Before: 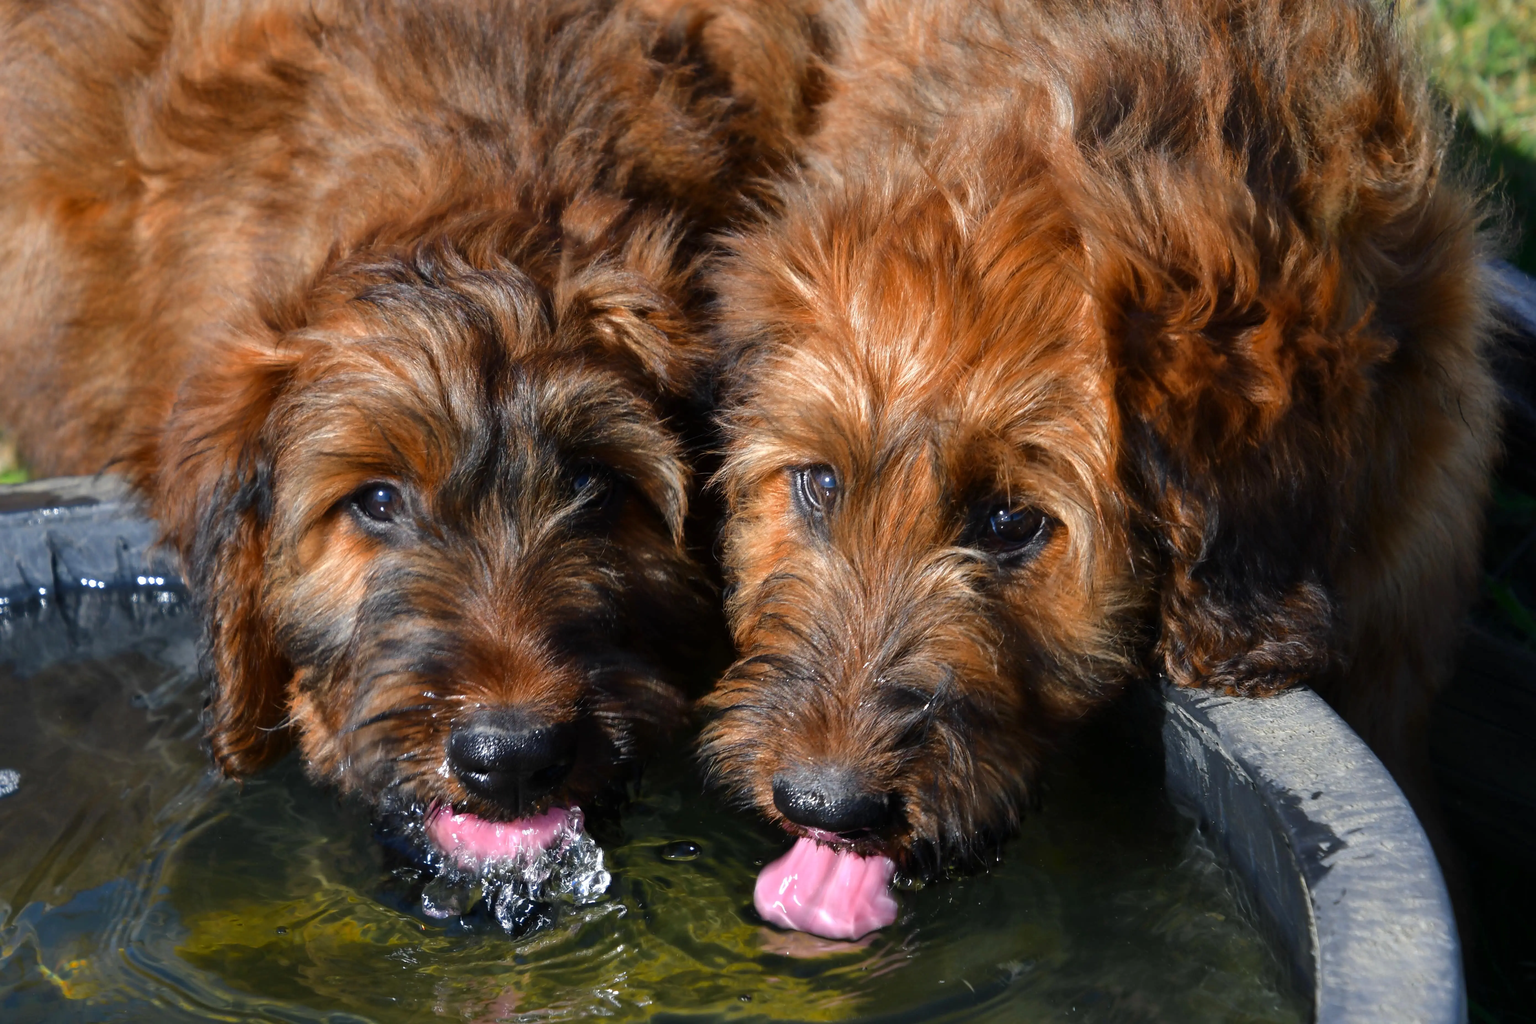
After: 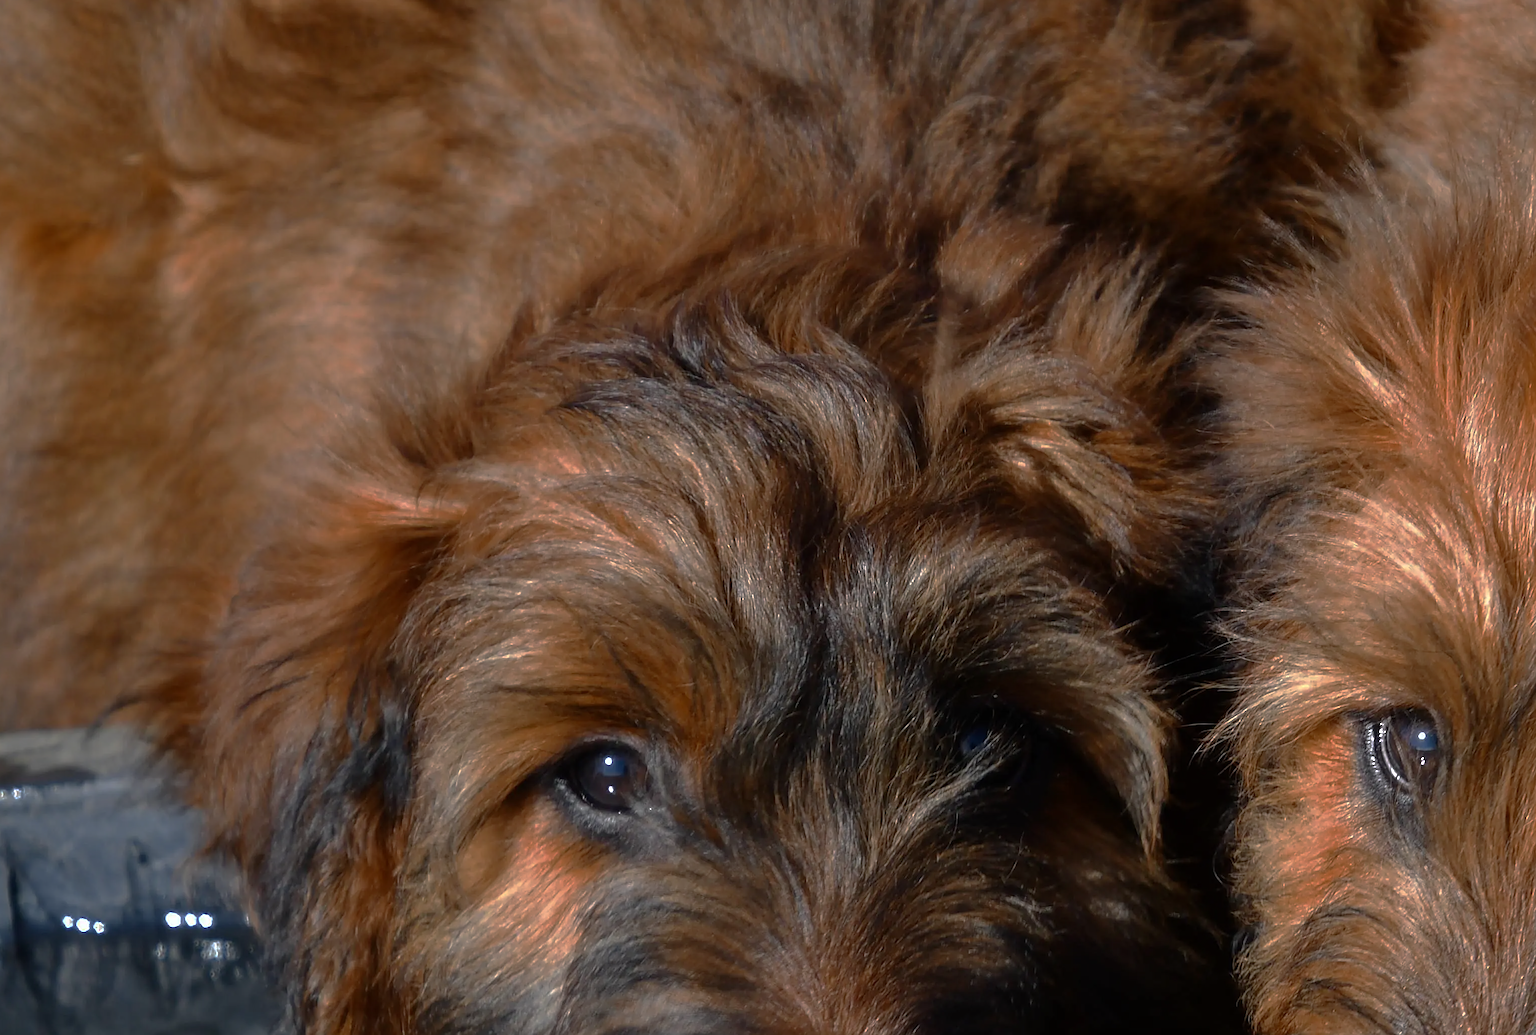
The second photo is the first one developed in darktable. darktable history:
sharpen: on, module defaults
crop and rotate: left 3.057%, top 7.42%, right 42.051%, bottom 37.077%
base curve: curves: ch0 [(0, 0) (0.826, 0.587) (1, 1)], exposure shift 0.57, preserve colors none
